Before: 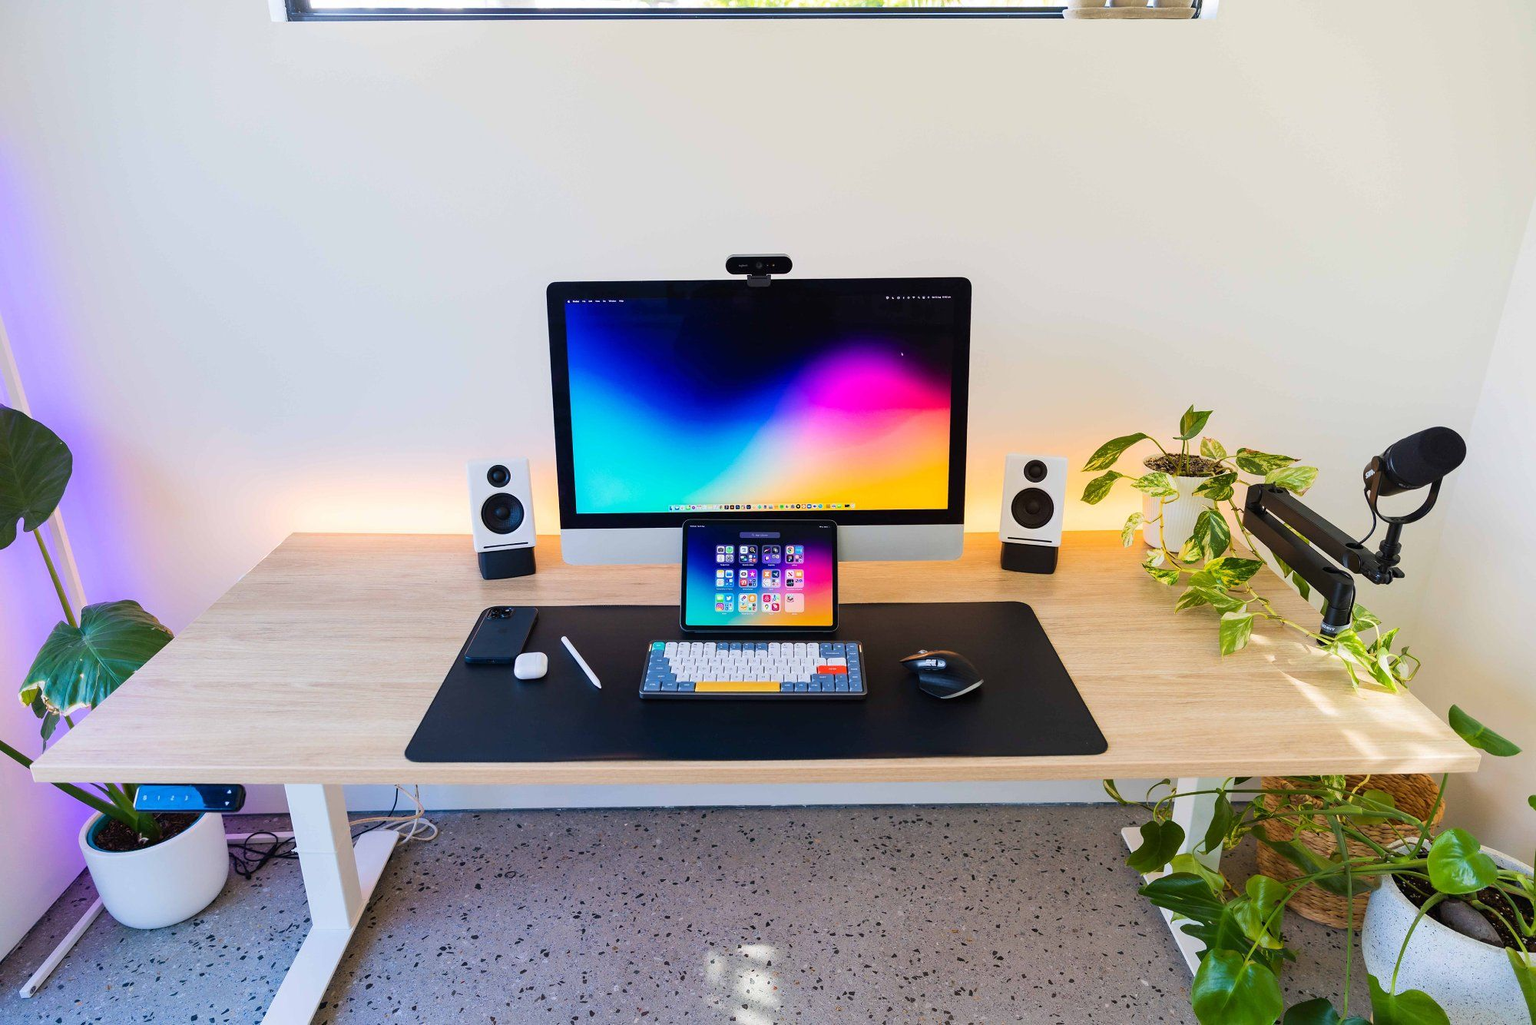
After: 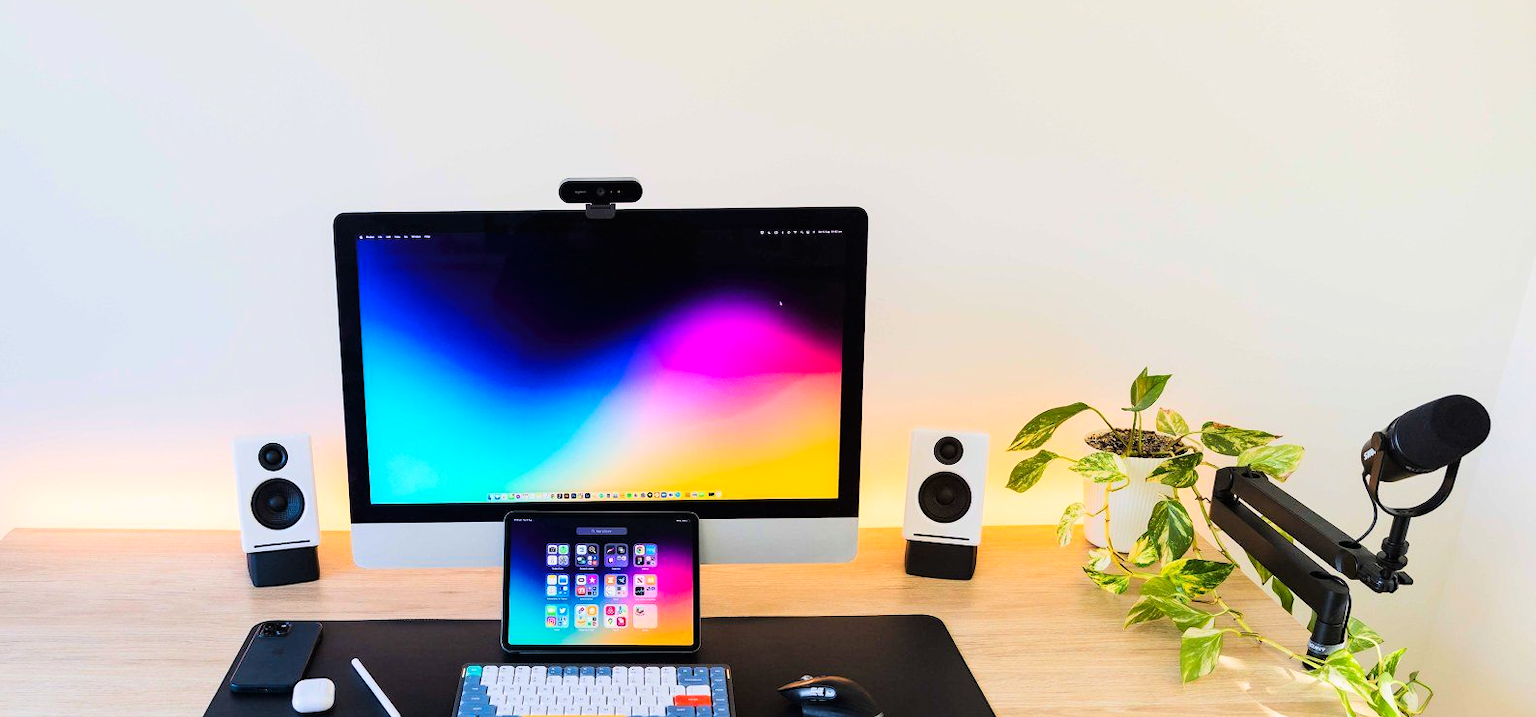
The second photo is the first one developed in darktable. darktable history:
crop: left 18.38%, top 11.092%, right 2.134%, bottom 33.217%
tone curve: curves: ch0 [(0, 0) (0.004, 0.001) (0.133, 0.112) (0.325, 0.362) (0.832, 0.893) (1, 1)], color space Lab, linked channels, preserve colors none
color zones: curves: ch0 [(0, 0.5) (0.143, 0.5) (0.286, 0.5) (0.429, 0.5) (0.571, 0.5) (0.714, 0.476) (0.857, 0.5) (1, 0.5)]; ch2 [(0, 0.5) (0.143, 0.5) (0.286, 0.5) (0.429, 0.5) (0.571, 0.5) (0.714, 0.487) (0.857, 0.5) (1, 0.5)]
